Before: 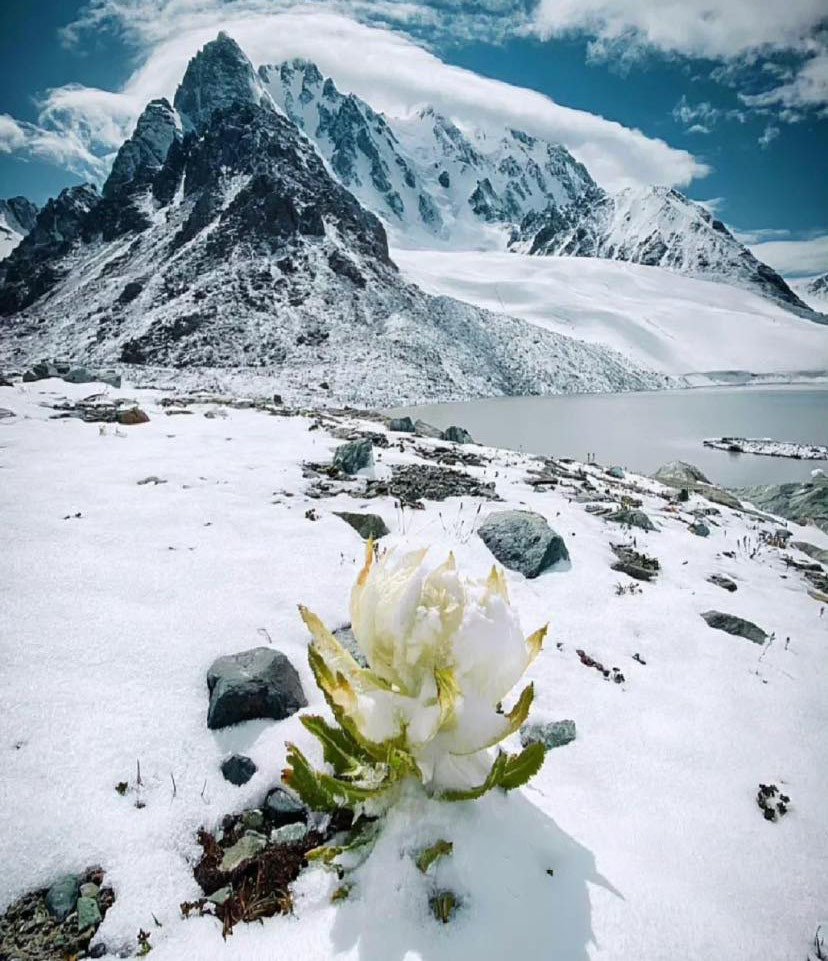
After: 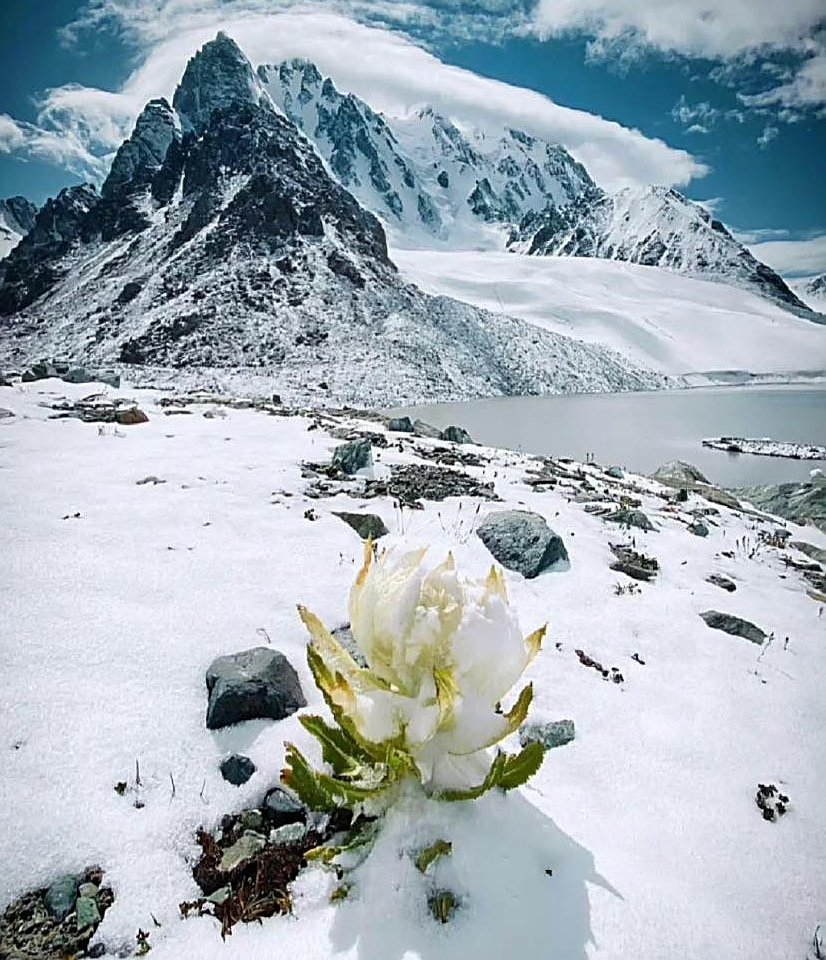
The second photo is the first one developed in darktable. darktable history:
sharpen: on, module defaults
crop: left 0.148%
